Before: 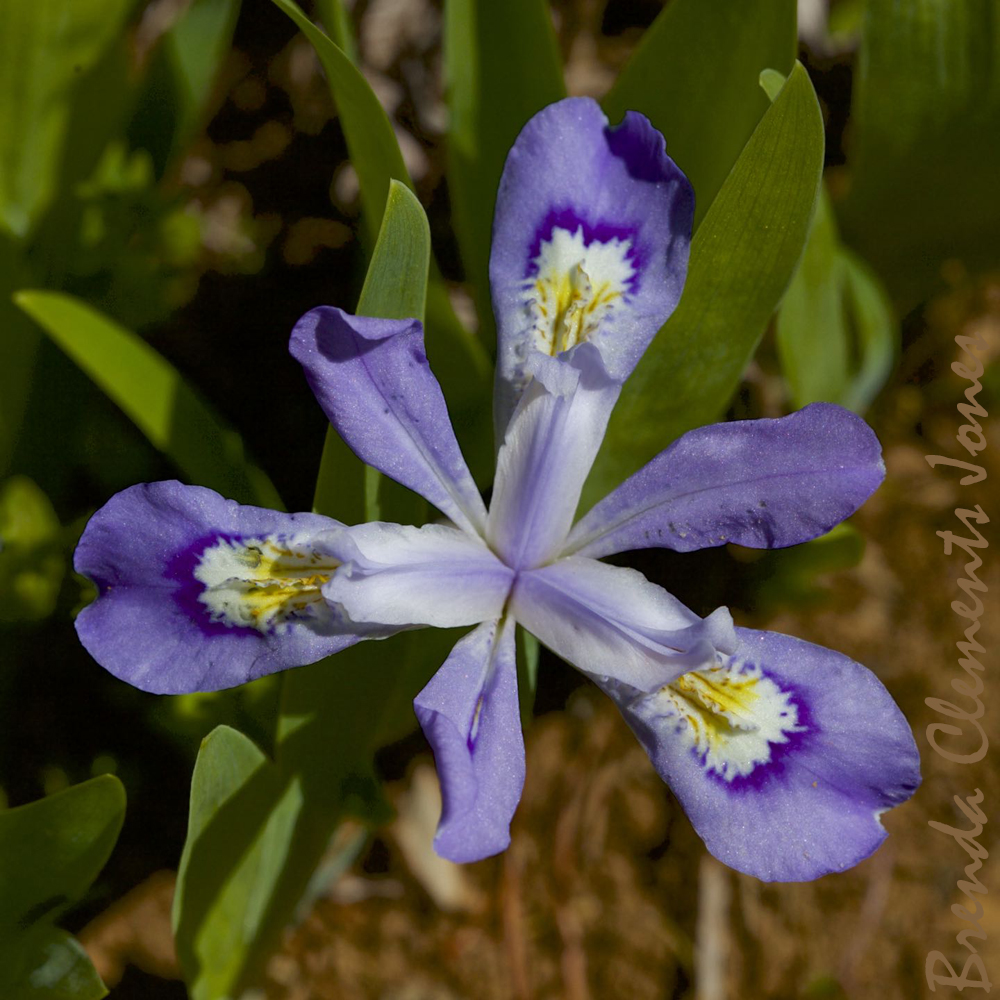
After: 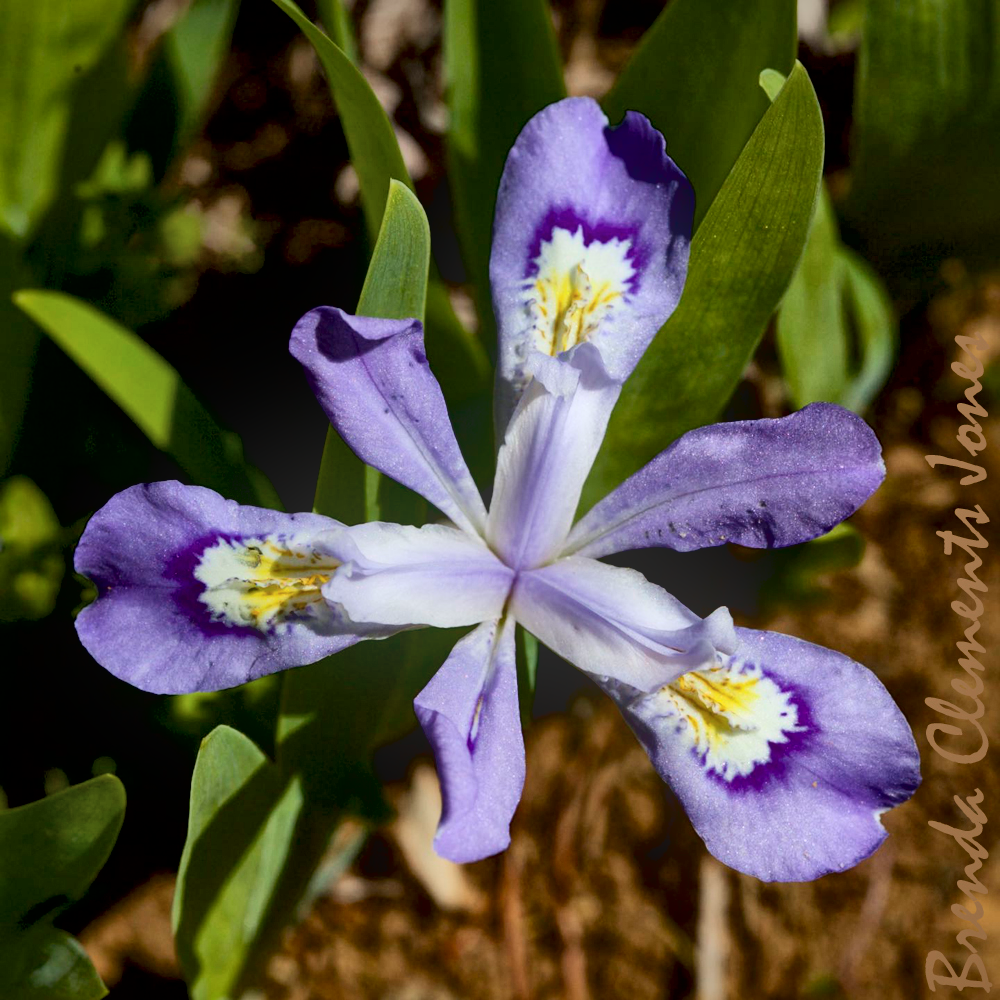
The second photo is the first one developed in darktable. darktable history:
shadows and highlights: shadows -19.91, highlights -73.15
local contrast: mode bilateral grid, contrast 44, coarseness 69, detail 214%, midtone range 0.2
bloom: on, module defaults
